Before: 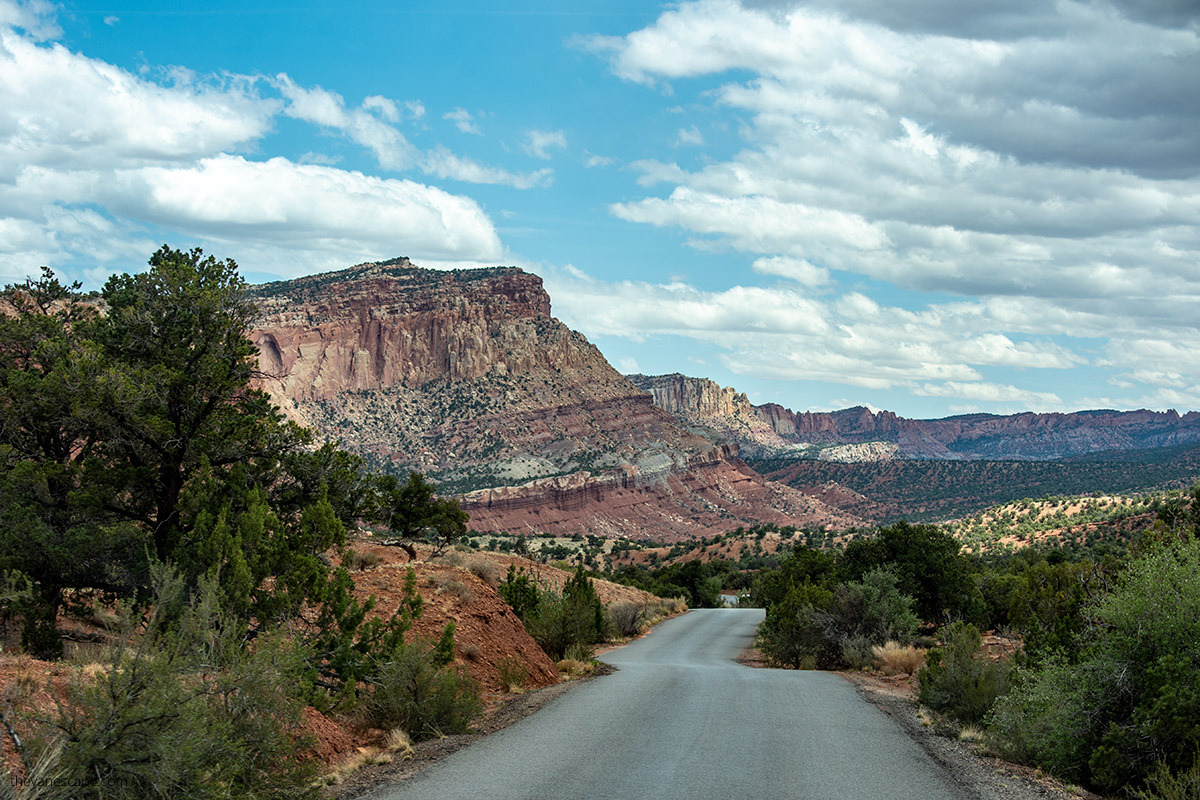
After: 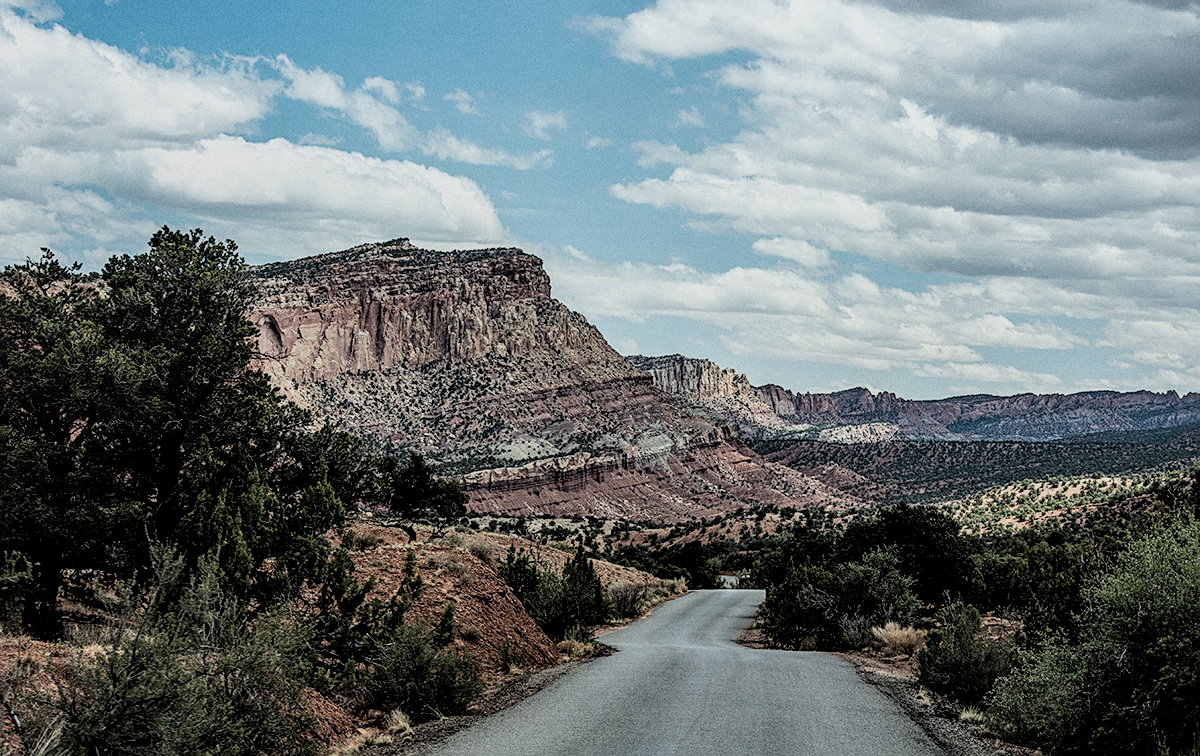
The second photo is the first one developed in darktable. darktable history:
color balance: input saturation 100.43%, contrast fulcrum 14.22%, output saturation 70.41%
crop and rotate: top 2.479%, bottom 3.018%
filmic rgb: black relative exposure -5 EV, hardness 2.88, contrast 1.3
sharpen: on, module defaults
local contrast: highlights 25%, detail 130%
grain: coarseness 7.08 ISO, strength 21.67%, mid-tones bias 59.58%
exposure: exposure -0.05 EV
